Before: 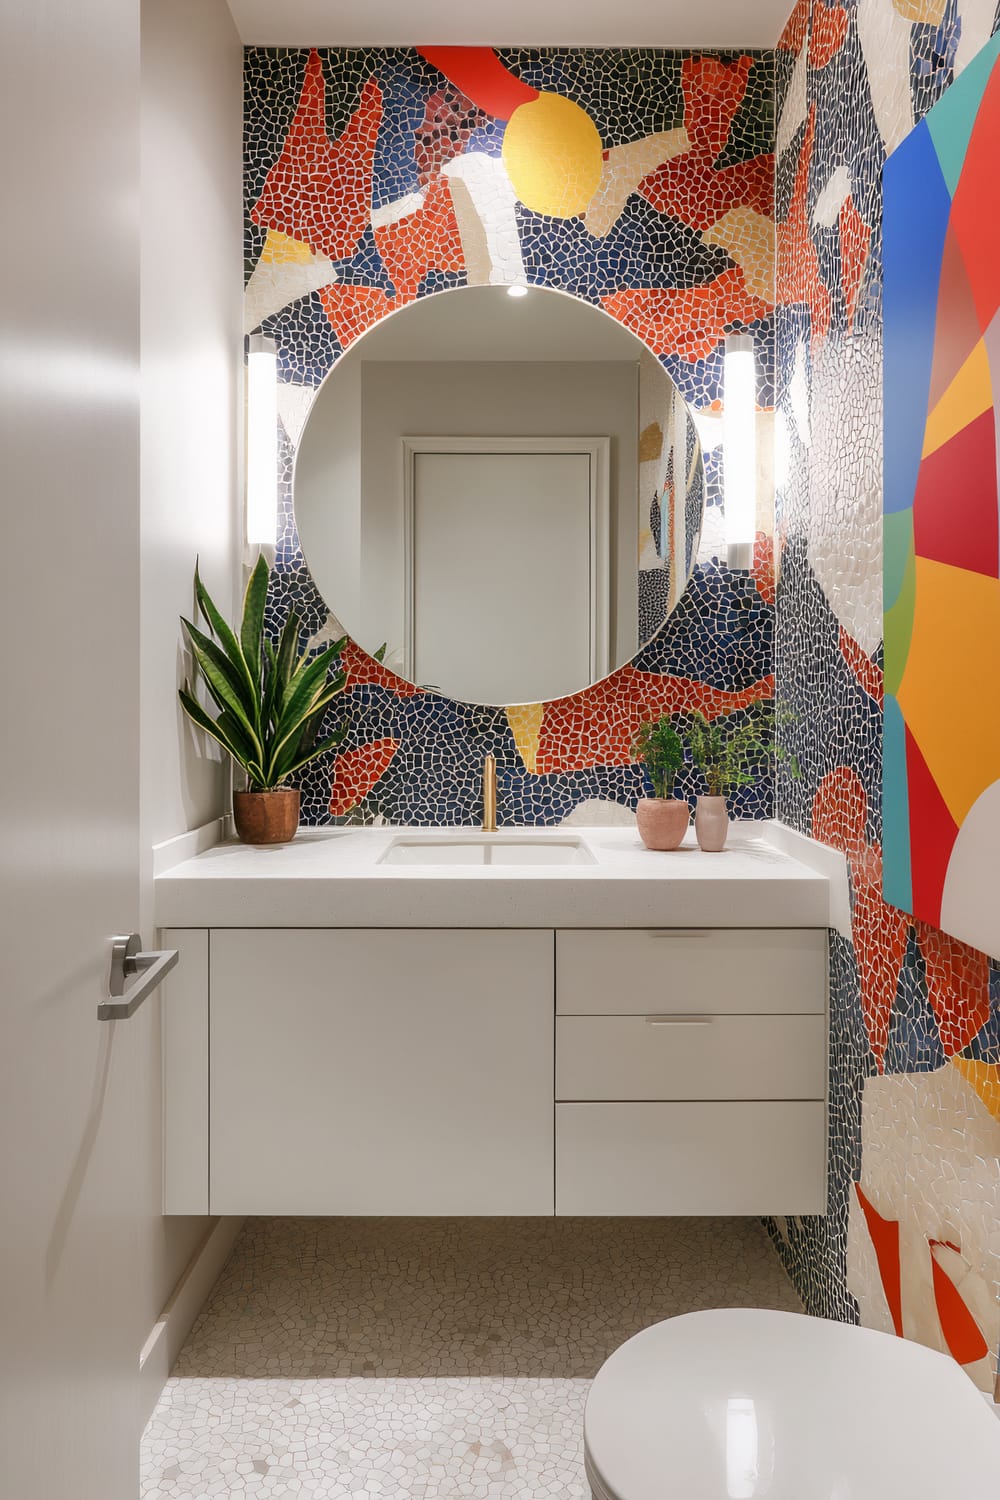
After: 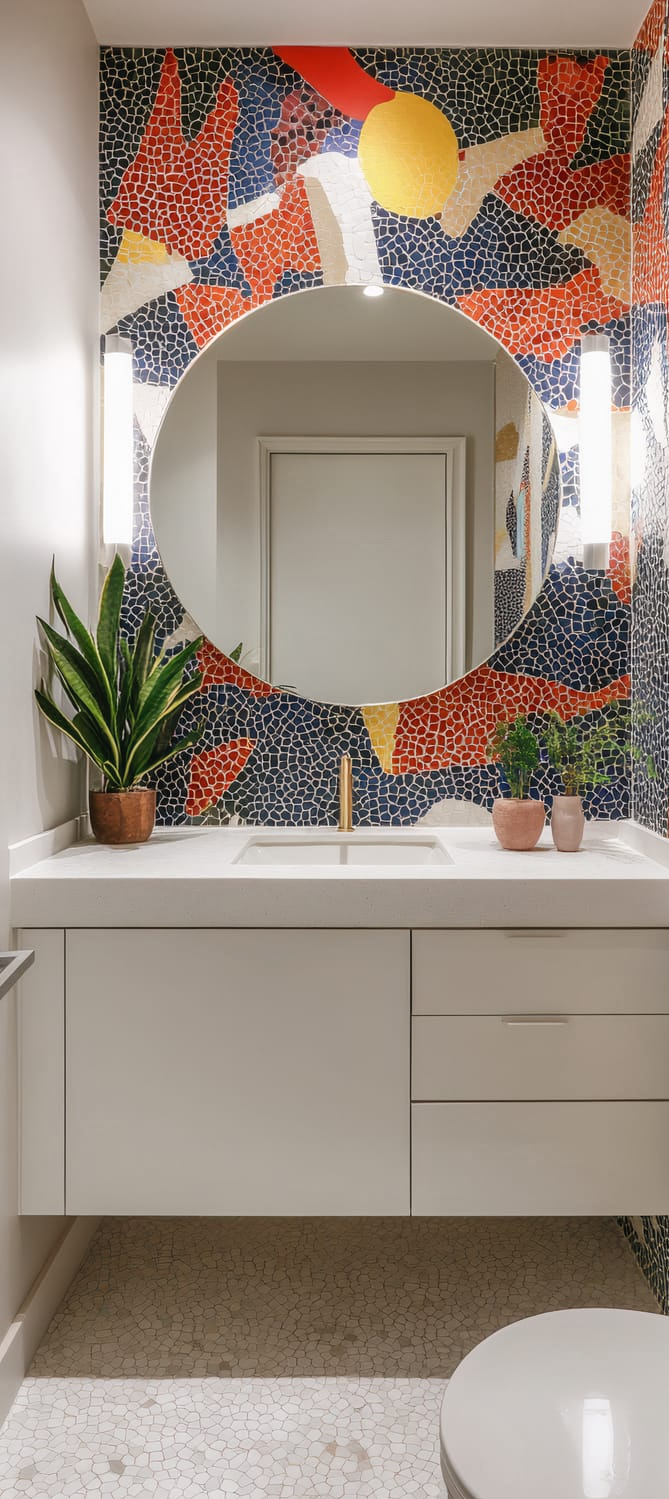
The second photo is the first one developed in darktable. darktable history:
local contrast: detail 110%
crop and rotate: left 14.455%, right 18.617%
